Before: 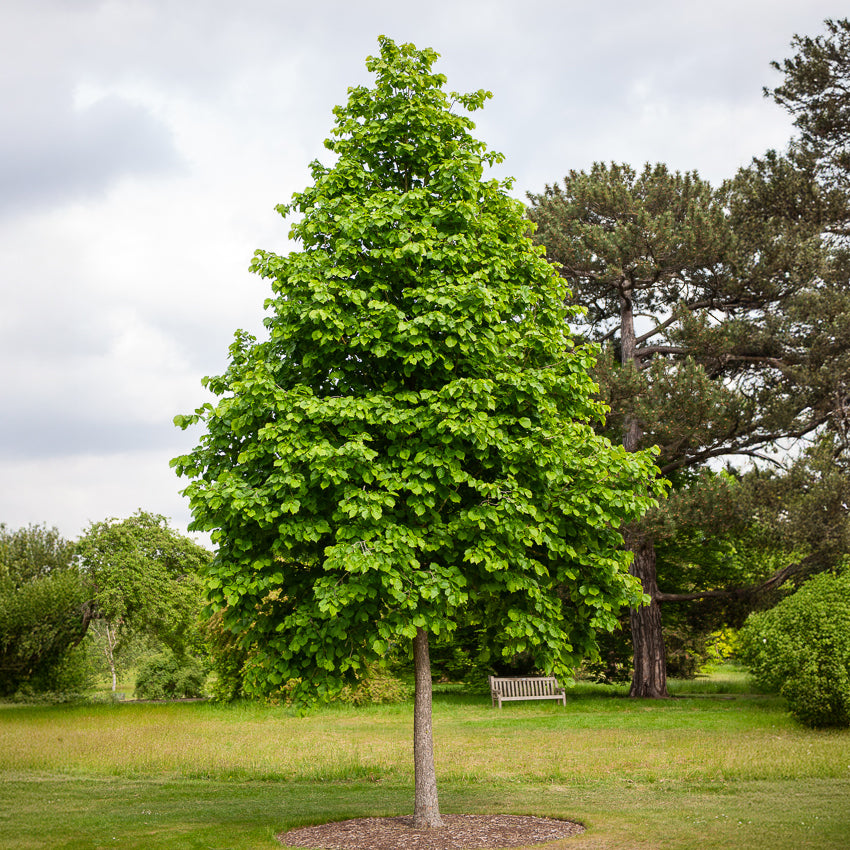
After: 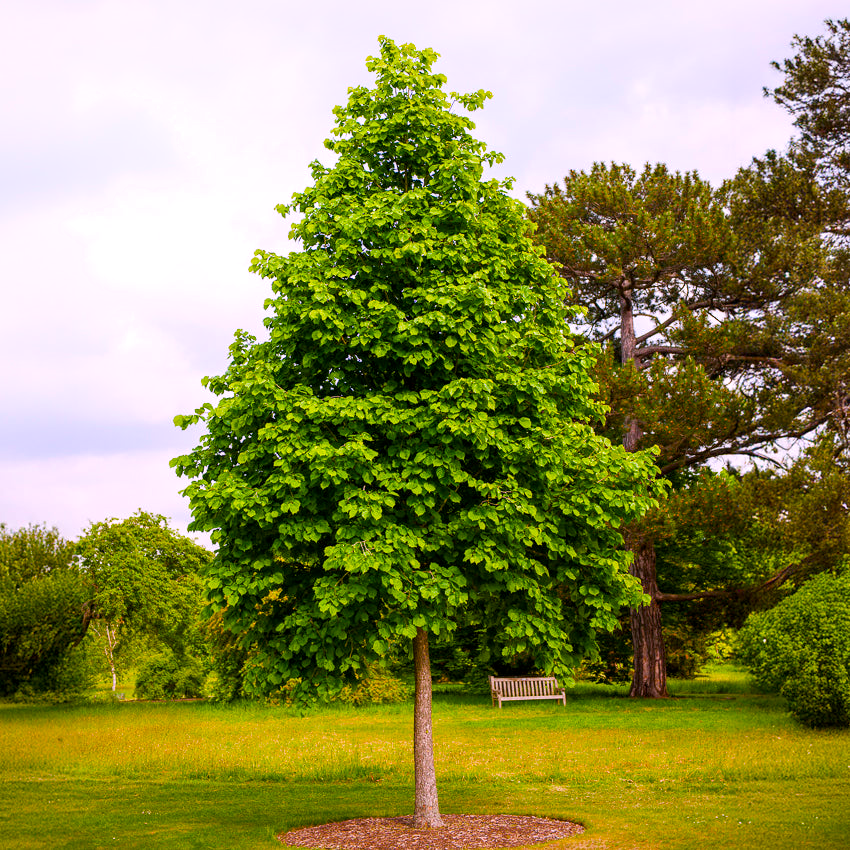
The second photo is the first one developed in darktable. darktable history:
exposure: exposure -0.36 EV, compensate highlight preservation false
base curve: exposure shift 0, preserve colors none
shadows and highlights: shadows -24.28, highlights 49.77, soften with gaussian
local contrast: highlights 61%, shadows 106%, detail 107%, midtone range 0.529
white balance: red 1.05, blue 1.072
color balance rgb: linear chroma grading › shadows 10%, linear chroma grading › highlights 10%, linear chroma grading › global chroma 15%, linear chroma grading › mid-tones 15%, perceptual saturation grading › global saturation 40%, perceptual saturation grading › highlights -25%, perceptual saturation grading › mid-tones 35%, perceptual saturation grading › shadows 35%, perceptual brilliance grading › global brilliance 11.29%, global vibrance 11.29%
